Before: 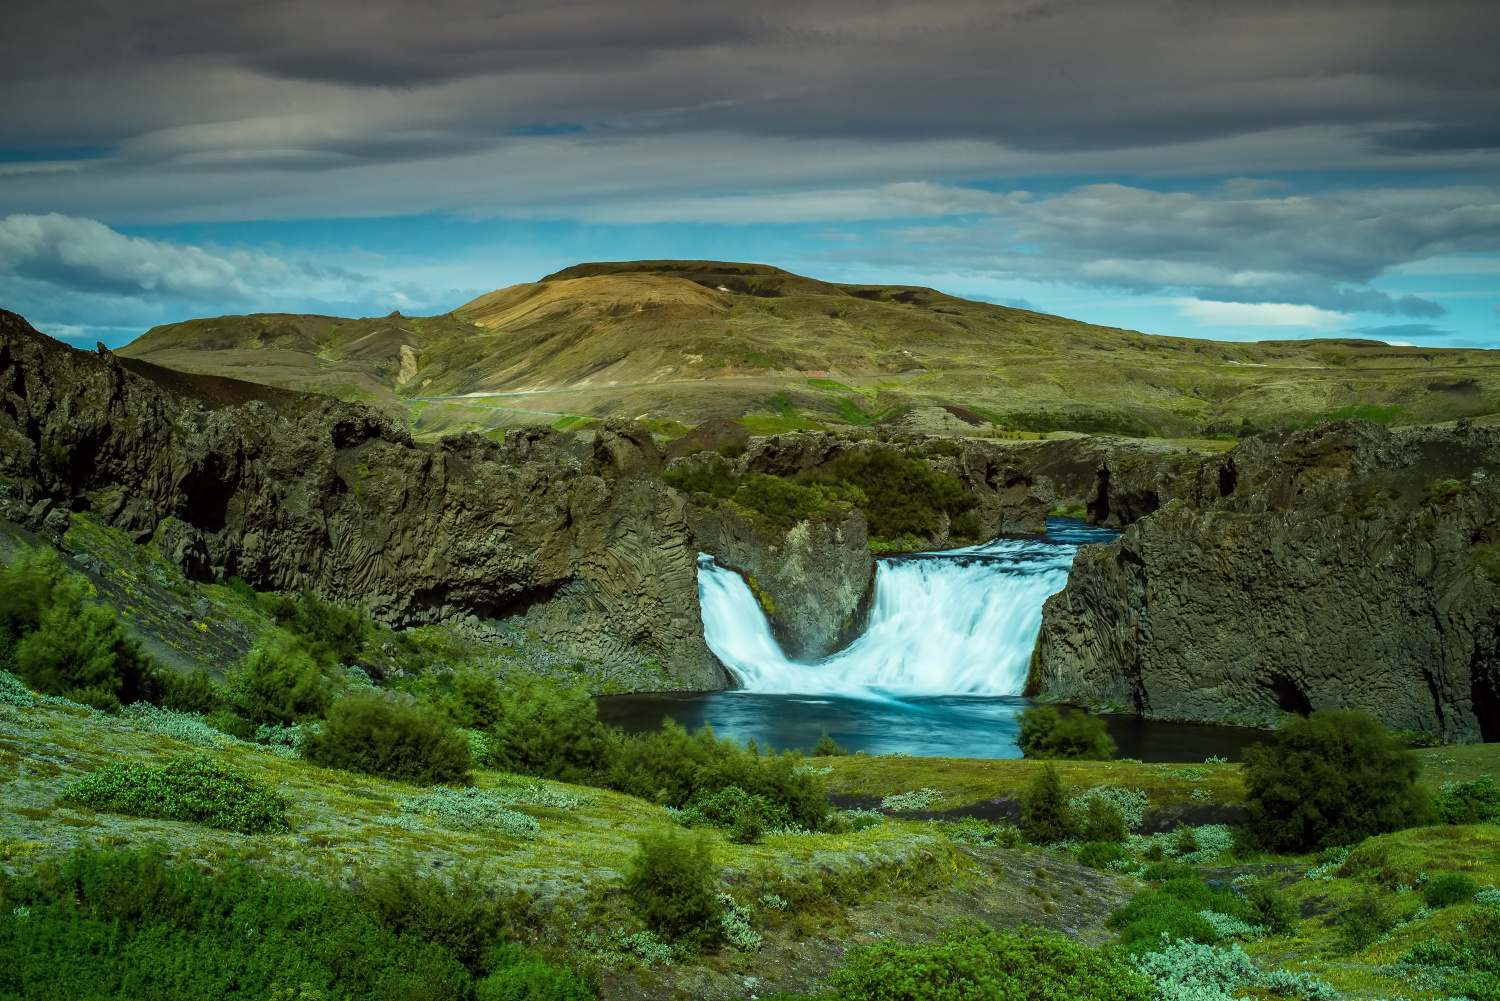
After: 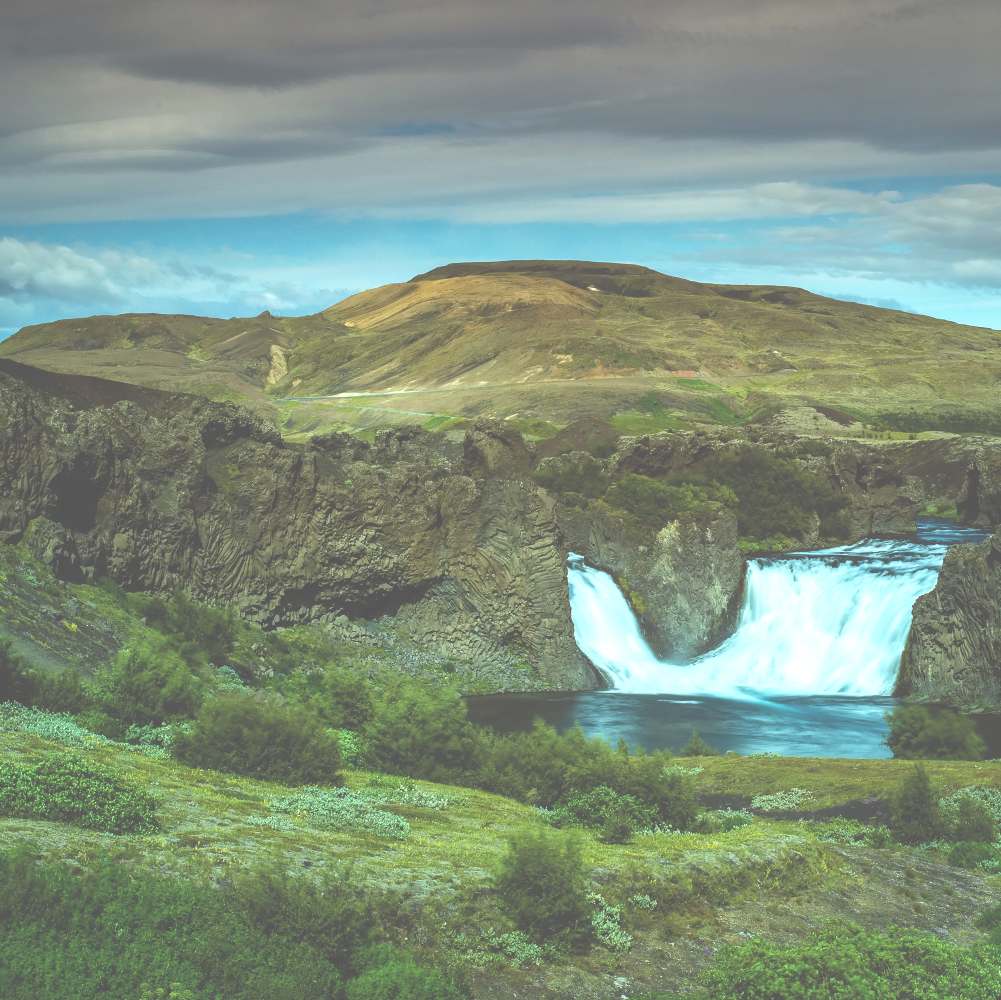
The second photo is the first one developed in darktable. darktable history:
exposure: black level correction -0.073, exposure 0.502 EV, compensate highlight preservation false
crop and rotate: left 8.673%, right 24.569%
